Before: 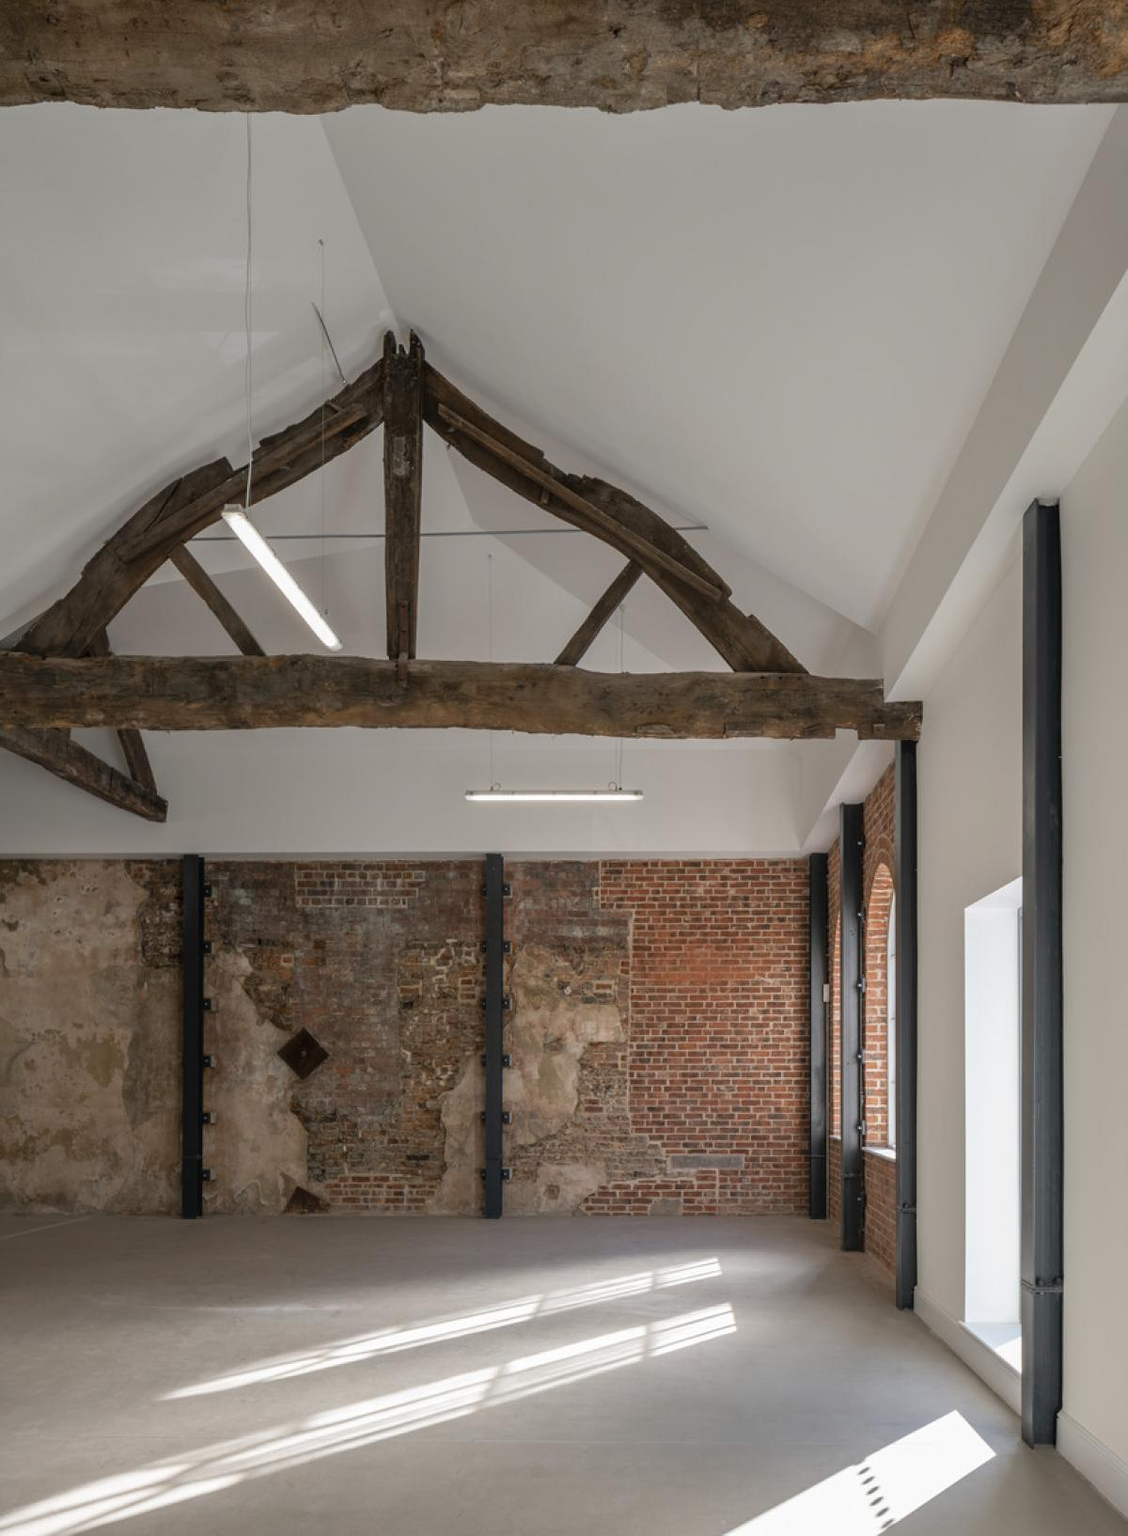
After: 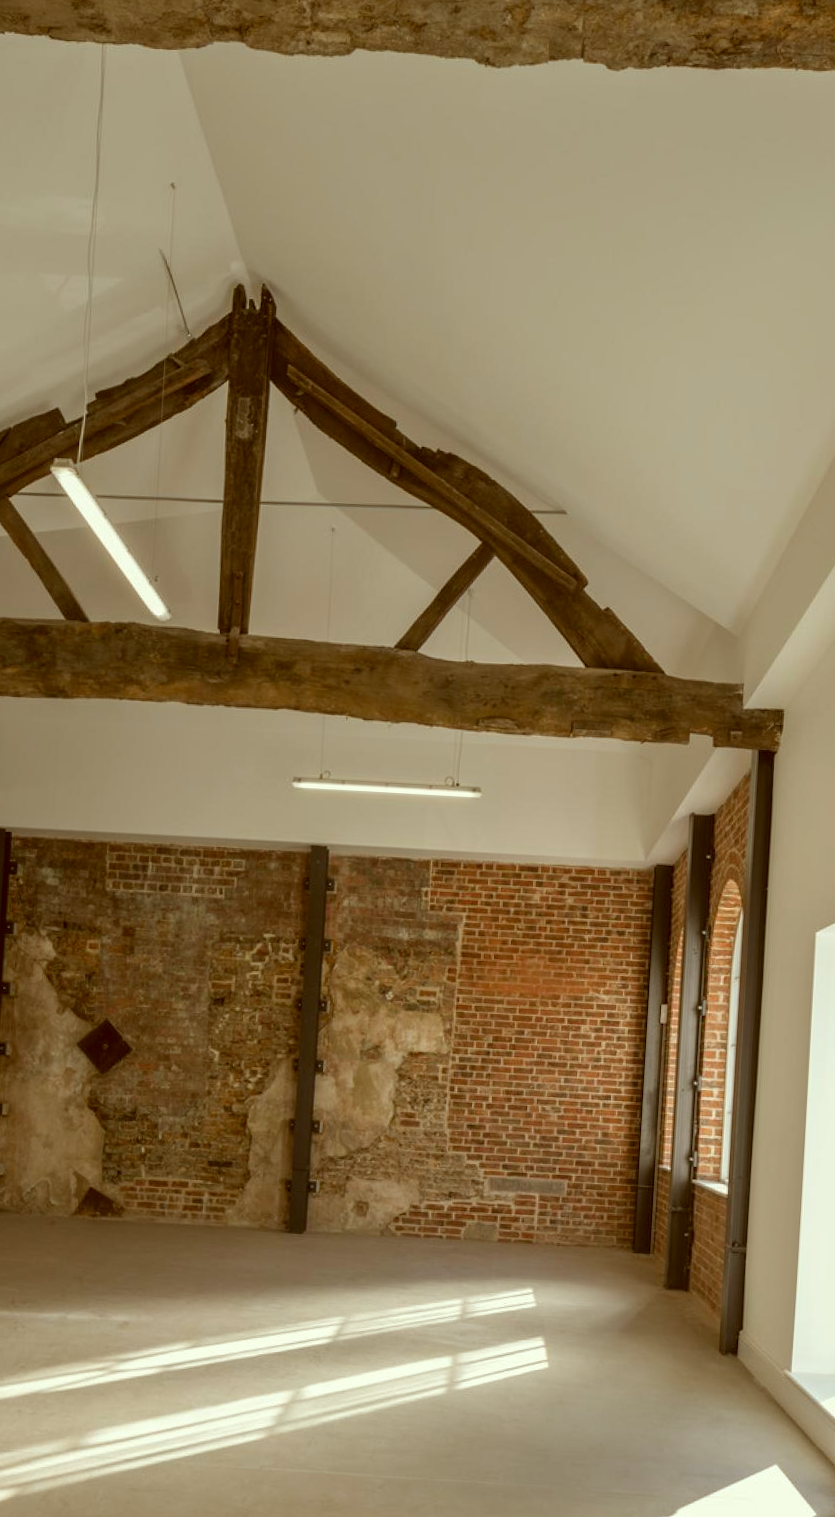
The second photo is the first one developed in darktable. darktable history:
color correction: highlights a* -5.94, highlights b* 9.48, shadows a* 10.12, shadows b* 23.94
crop and rotate: angle -3.27°, left 14.277%, top 0.028%, right 10.766%, bottom 0.028%
